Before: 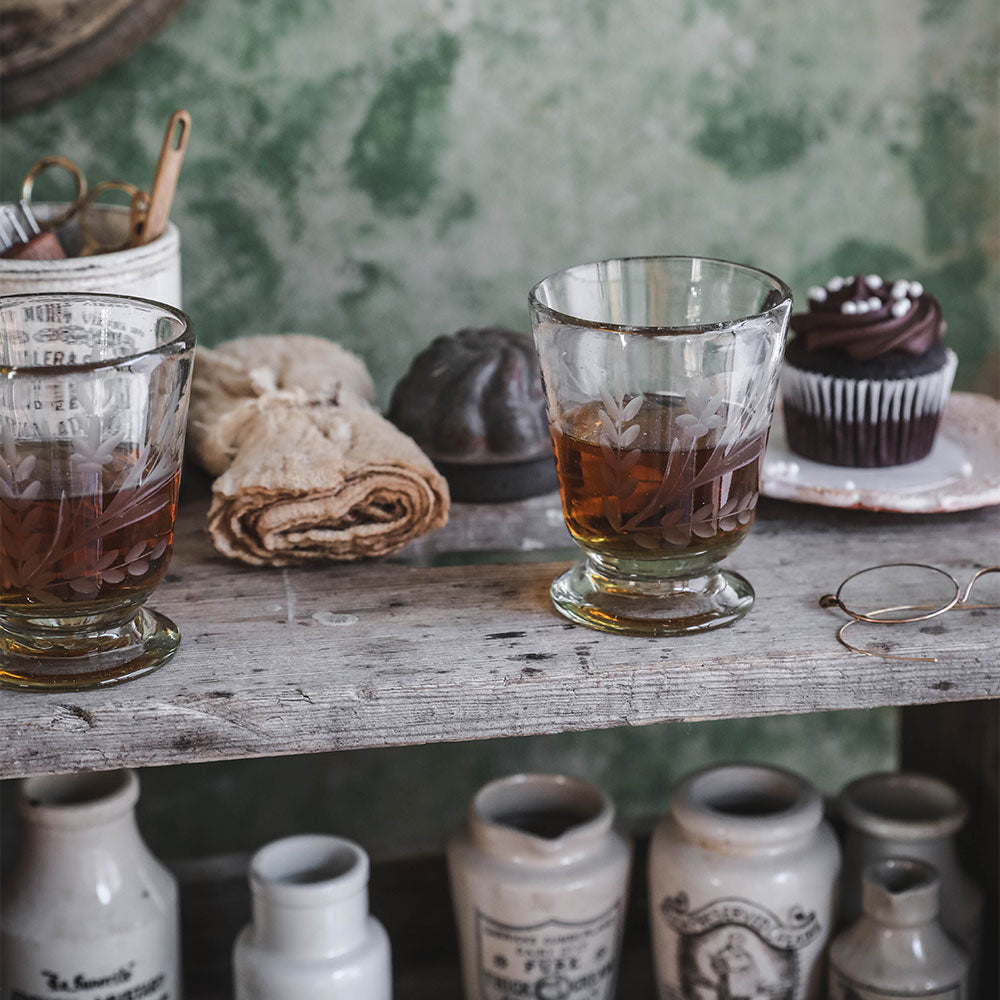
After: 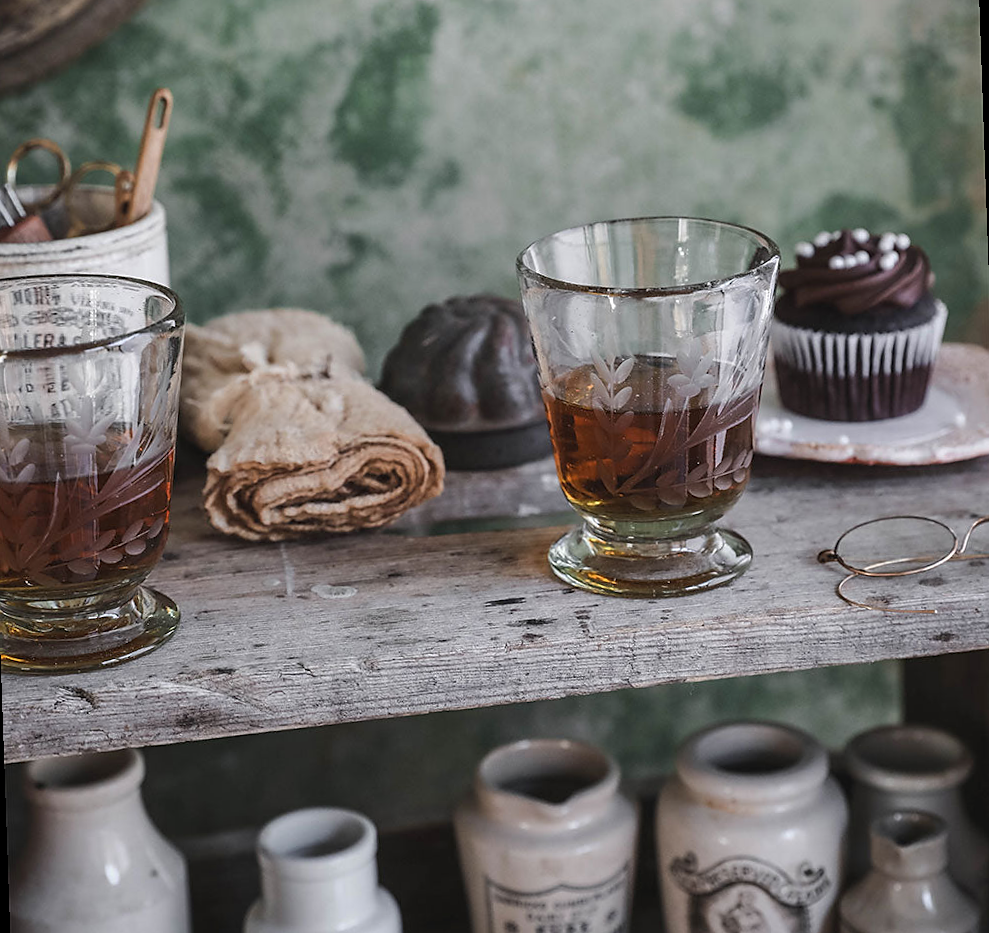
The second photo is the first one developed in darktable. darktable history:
exposure: exposure -0.064 EV, compensate highlight preservation false
rotate and perspective: rotation -2°, crop left 0.022, crop right 0.978, crop top 0.049, crop bottom 0.951
sharpen: radius 1.458, amount 0.398, threshold 1.271
